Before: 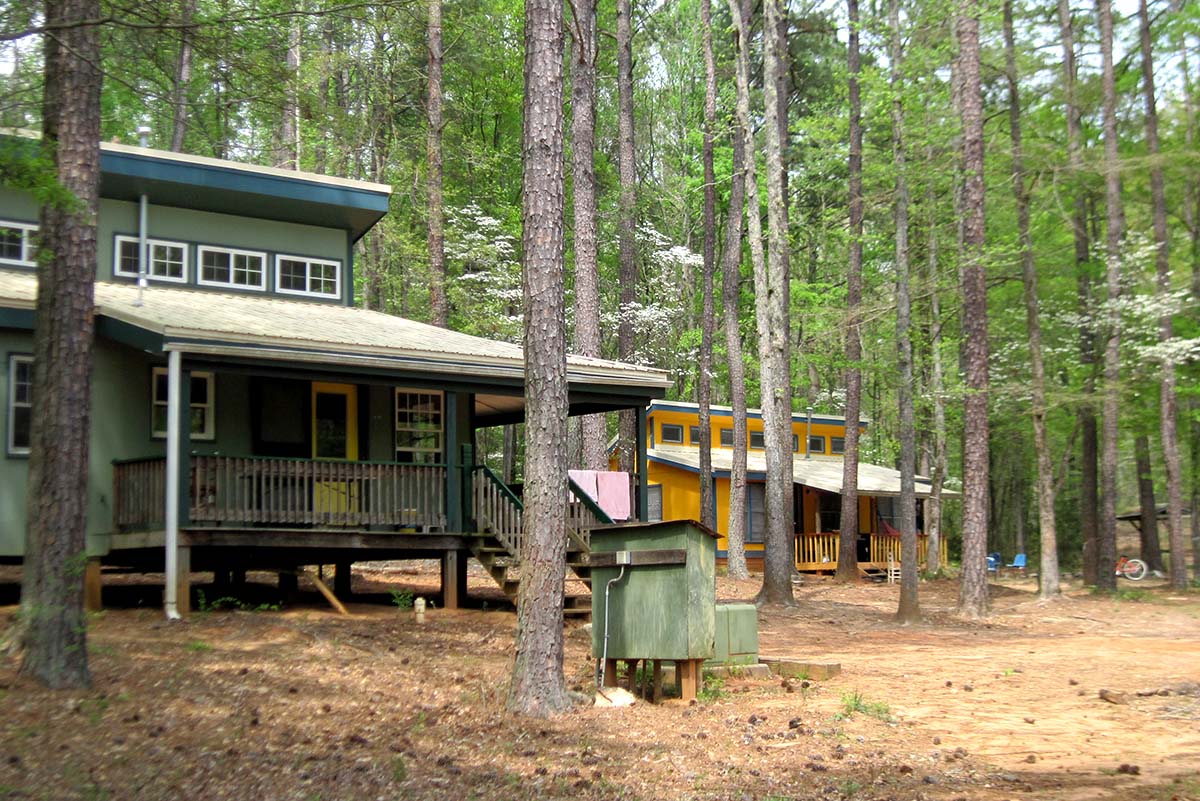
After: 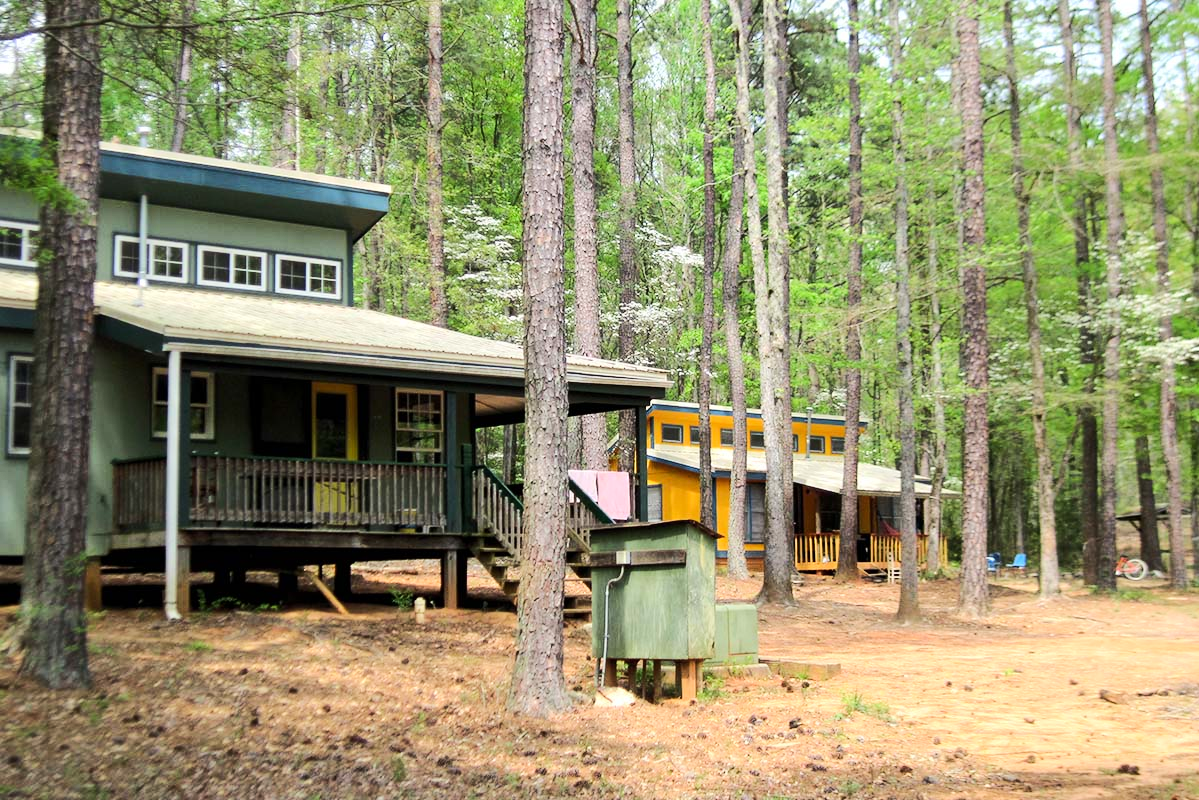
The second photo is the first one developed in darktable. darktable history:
rgb curve: curves: ch0 [(0, 0) (0.284, 0.292) (0.505, 0.644) (1, 1)], compensate middle gray true
